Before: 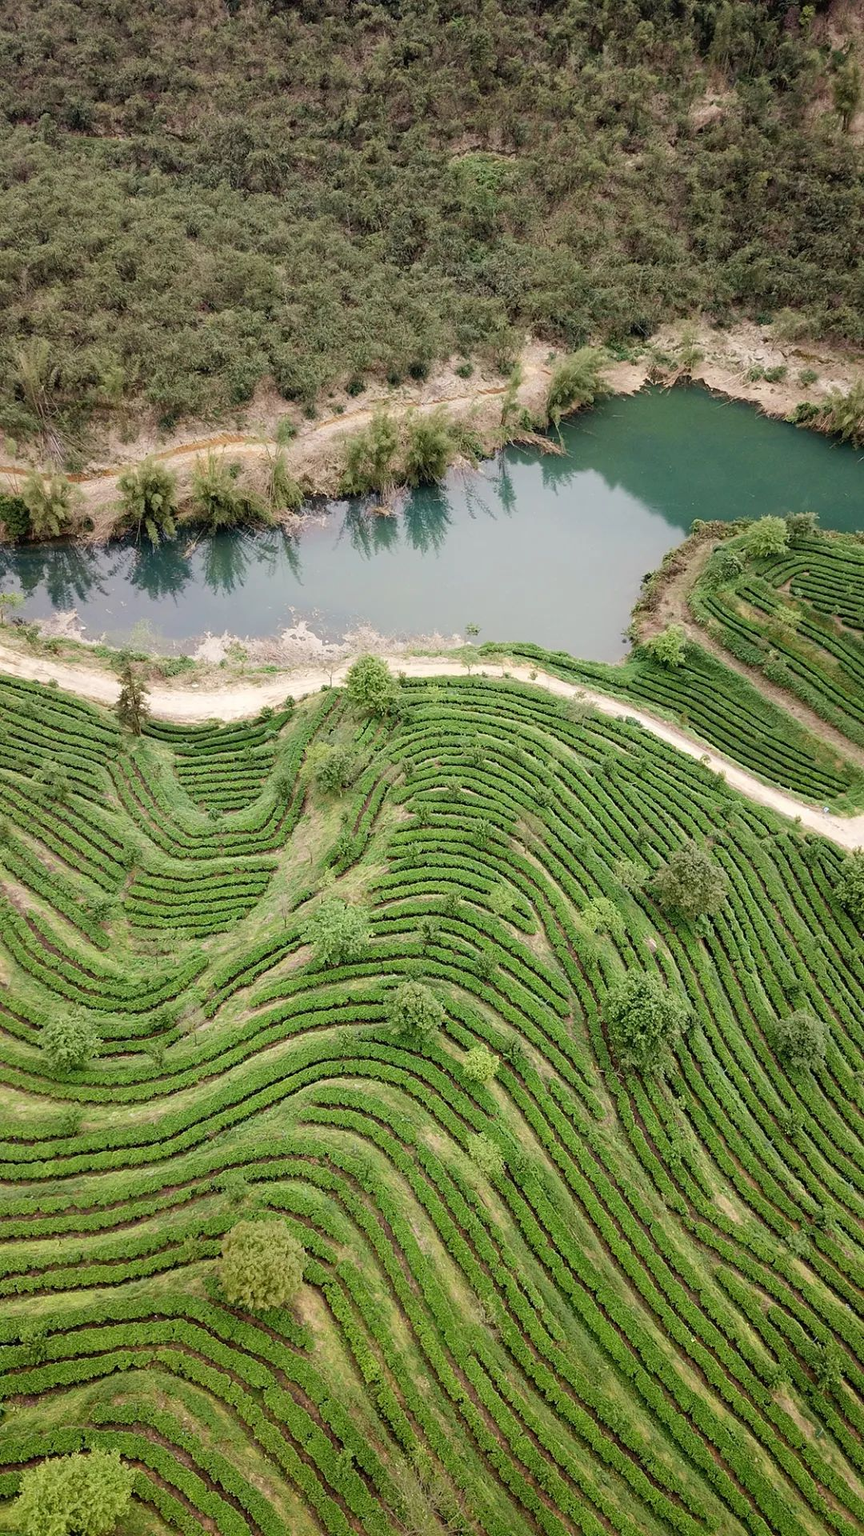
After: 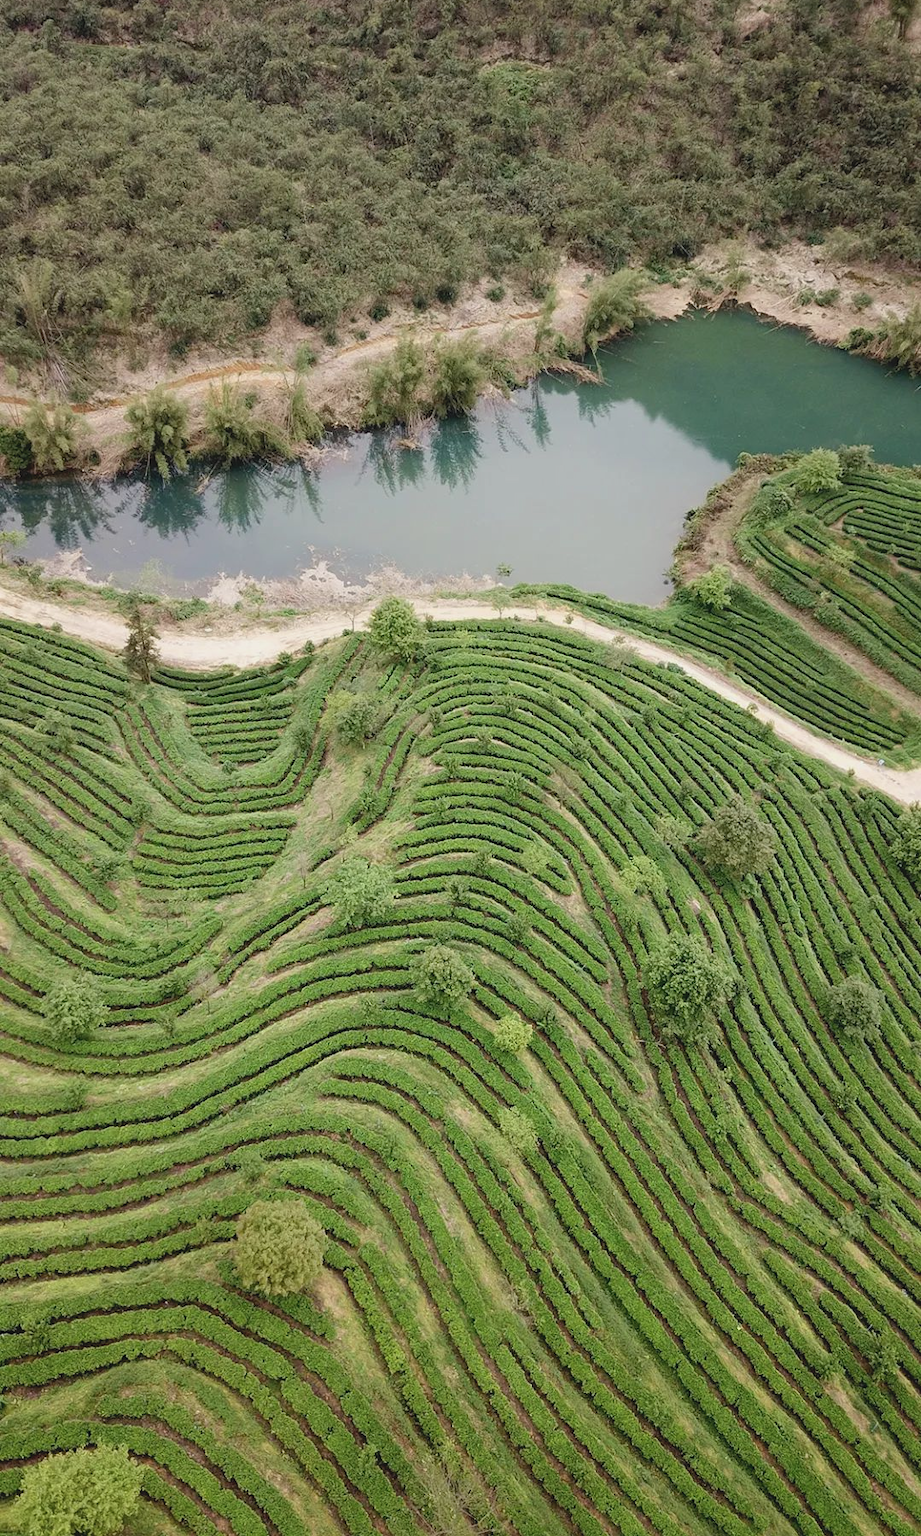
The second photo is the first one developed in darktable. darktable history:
contrast brightness saturation: contrast -0.1, saturation -0.1
crop and rotate: top 6.25%
fill light: on, module defaults
